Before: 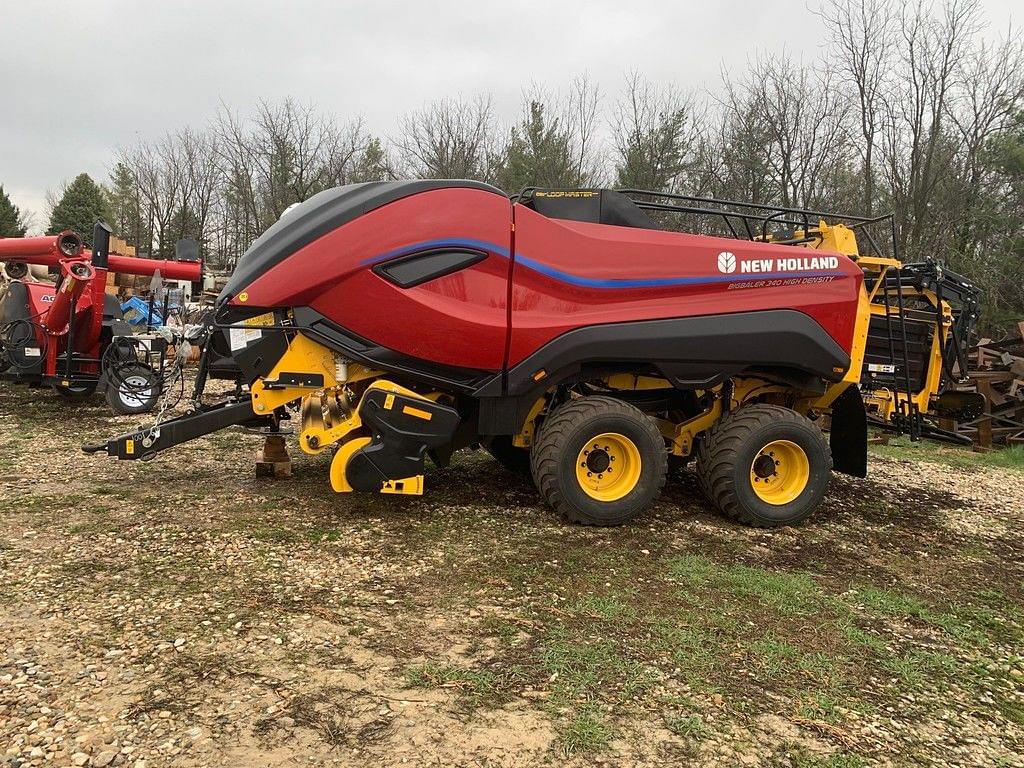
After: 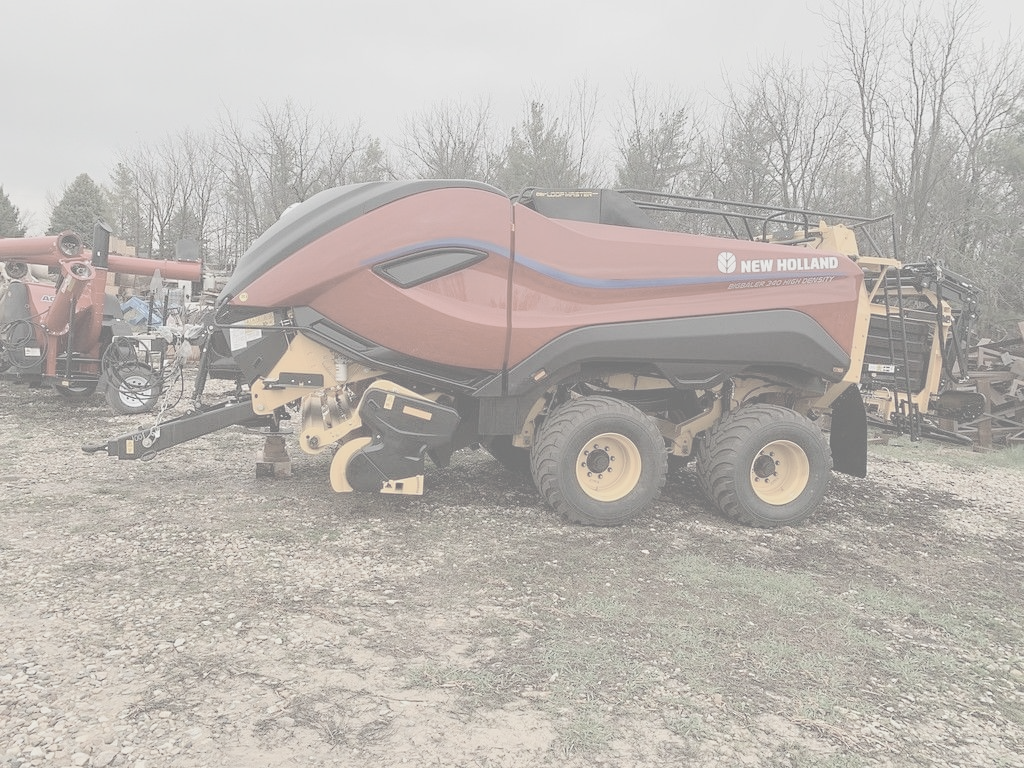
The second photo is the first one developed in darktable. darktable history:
sharpen: radius 5.327, amount 0.314, threshold 26.864
contrast brightness saturation: contrast -0.336, brightness 0.735, saturation -0.779
